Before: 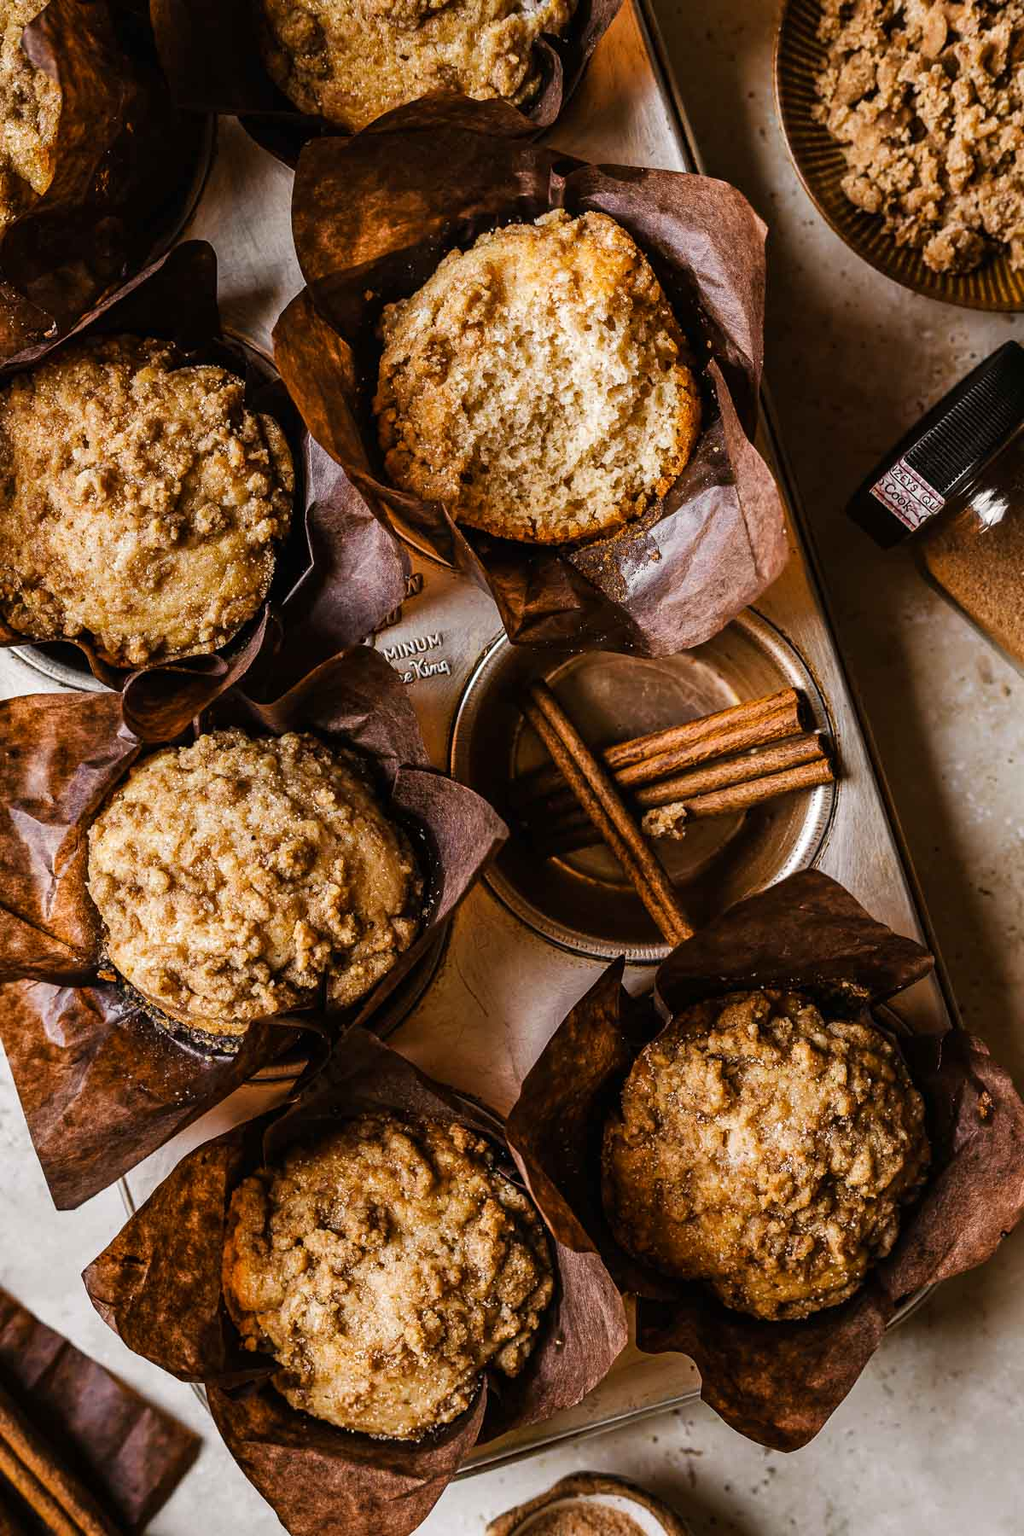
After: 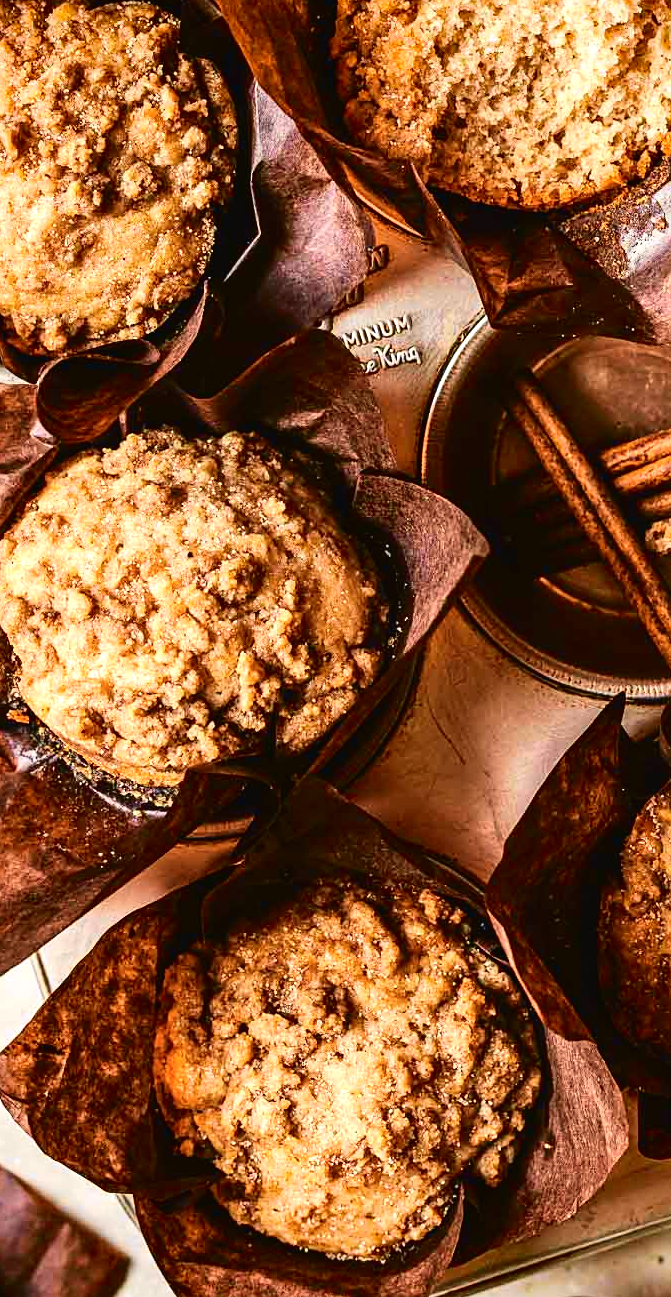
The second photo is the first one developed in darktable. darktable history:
vignetting: brightness -0.221, saturation 0.148
tone equalizer: edges refinement/feathering 500, mask exposure compensation -1.57 EV, preserve details no
tone curve: curves: ch0 [(0, 0.021) (0.049, 0.044) (0.158, 0.113) (0.351, 0.331) (0.485, 0.505) (0.656, 0.696) (0.868, 0.887) (1, 0.969)]; ch1 [(0, 0) (0.322, 0.328) (0.434, 0.438) (0.473, 0.477) (0.502, 0.503) (0.522, 0.526) (0.564, 0.591) (0.602, 0.632) (0.677, 0.701) (0.859, 0.885) (1, 1)]; ch2 [(0, 0) (0.33, 0.301) (0.452, 0.434) (0.502, 0.505) (0.535, 0.554) (0.565, 0.598) (0.618, 0.629) (1, 1)], color space Lab, independent channels, preserve colors none
color correction: highlights b* 3.04
sharpen: amount 0.205
crop: left 8.923%, top 23.756%, right 35.118%, bottom 4.158%
exposure: exposure 0.659 EV, compensate highlight preservation false
